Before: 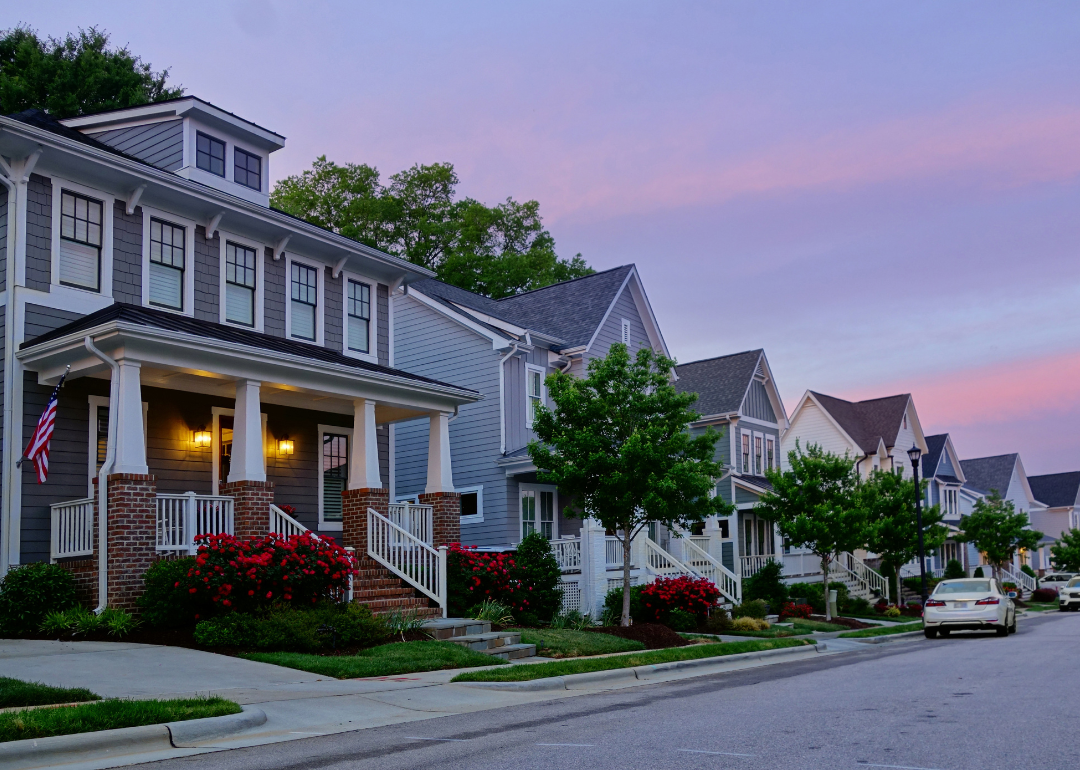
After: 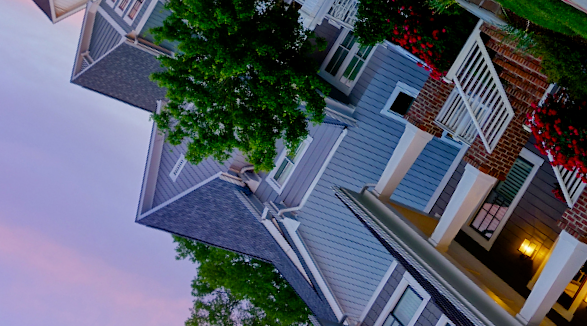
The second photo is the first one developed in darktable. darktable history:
crop and rotate: angle 148.39°, left 9.139%, top 15.58%, right 4.536%, bottom 17.067%
exposure: black level correction 0.002, compensate exposure bias true, compensate highlight preservation false
color balance rgb: perceptual saturation grading › global saturation 20%, perceptual saturation grading › highlights -25.501%, perceptual saturation grading › shadows 49.541%
